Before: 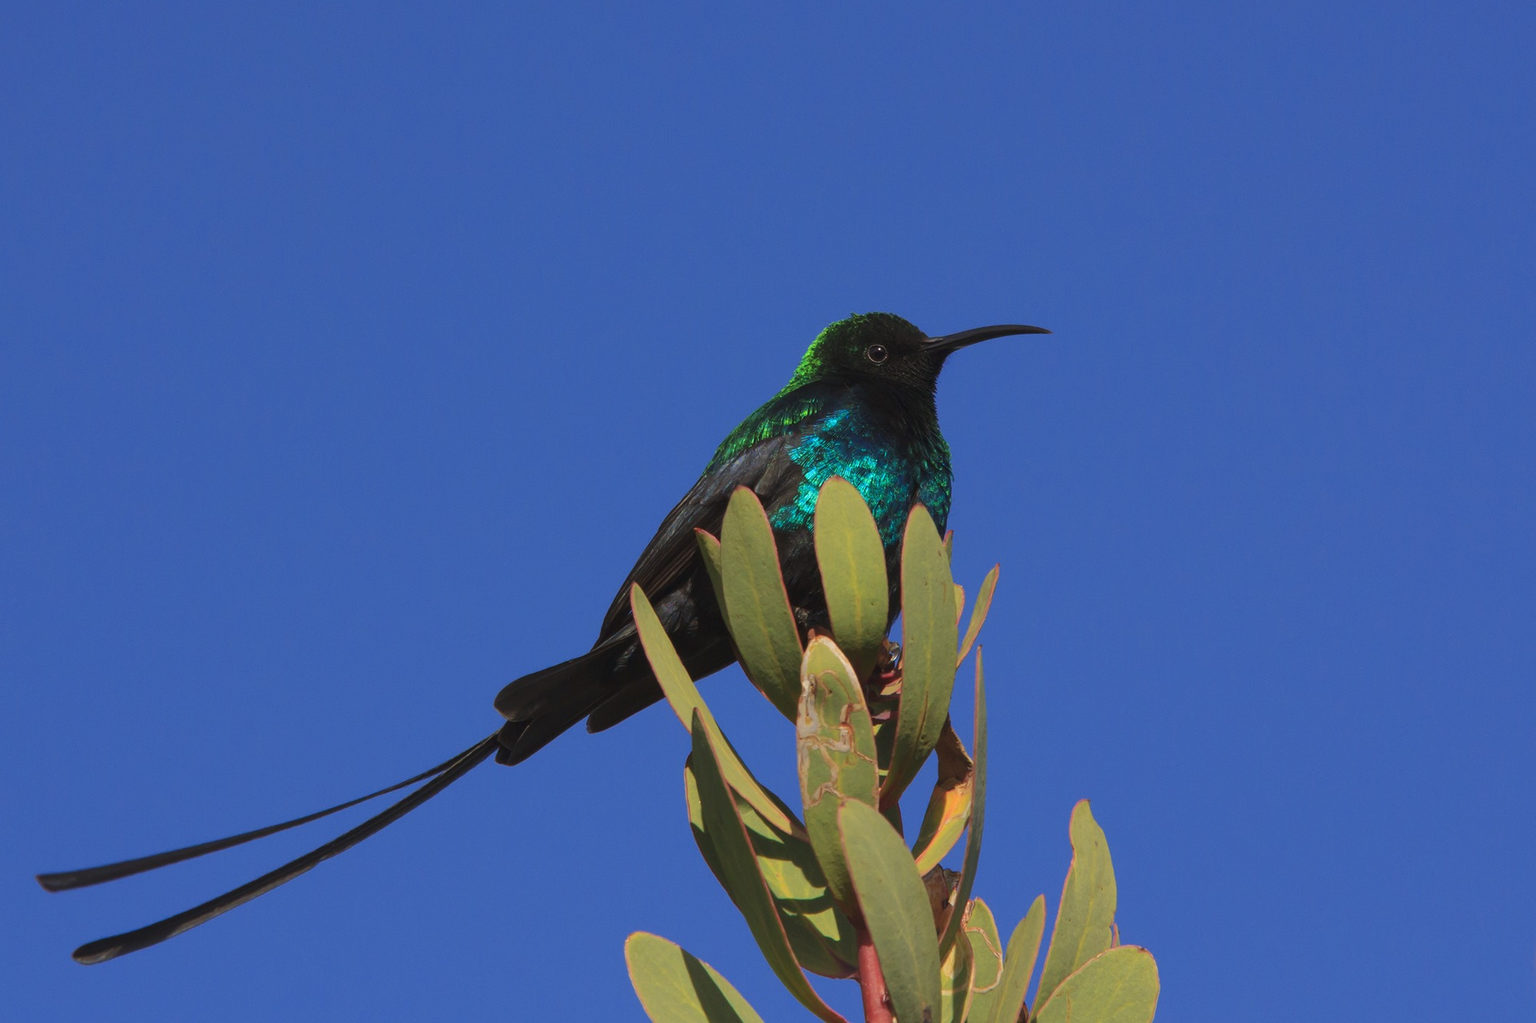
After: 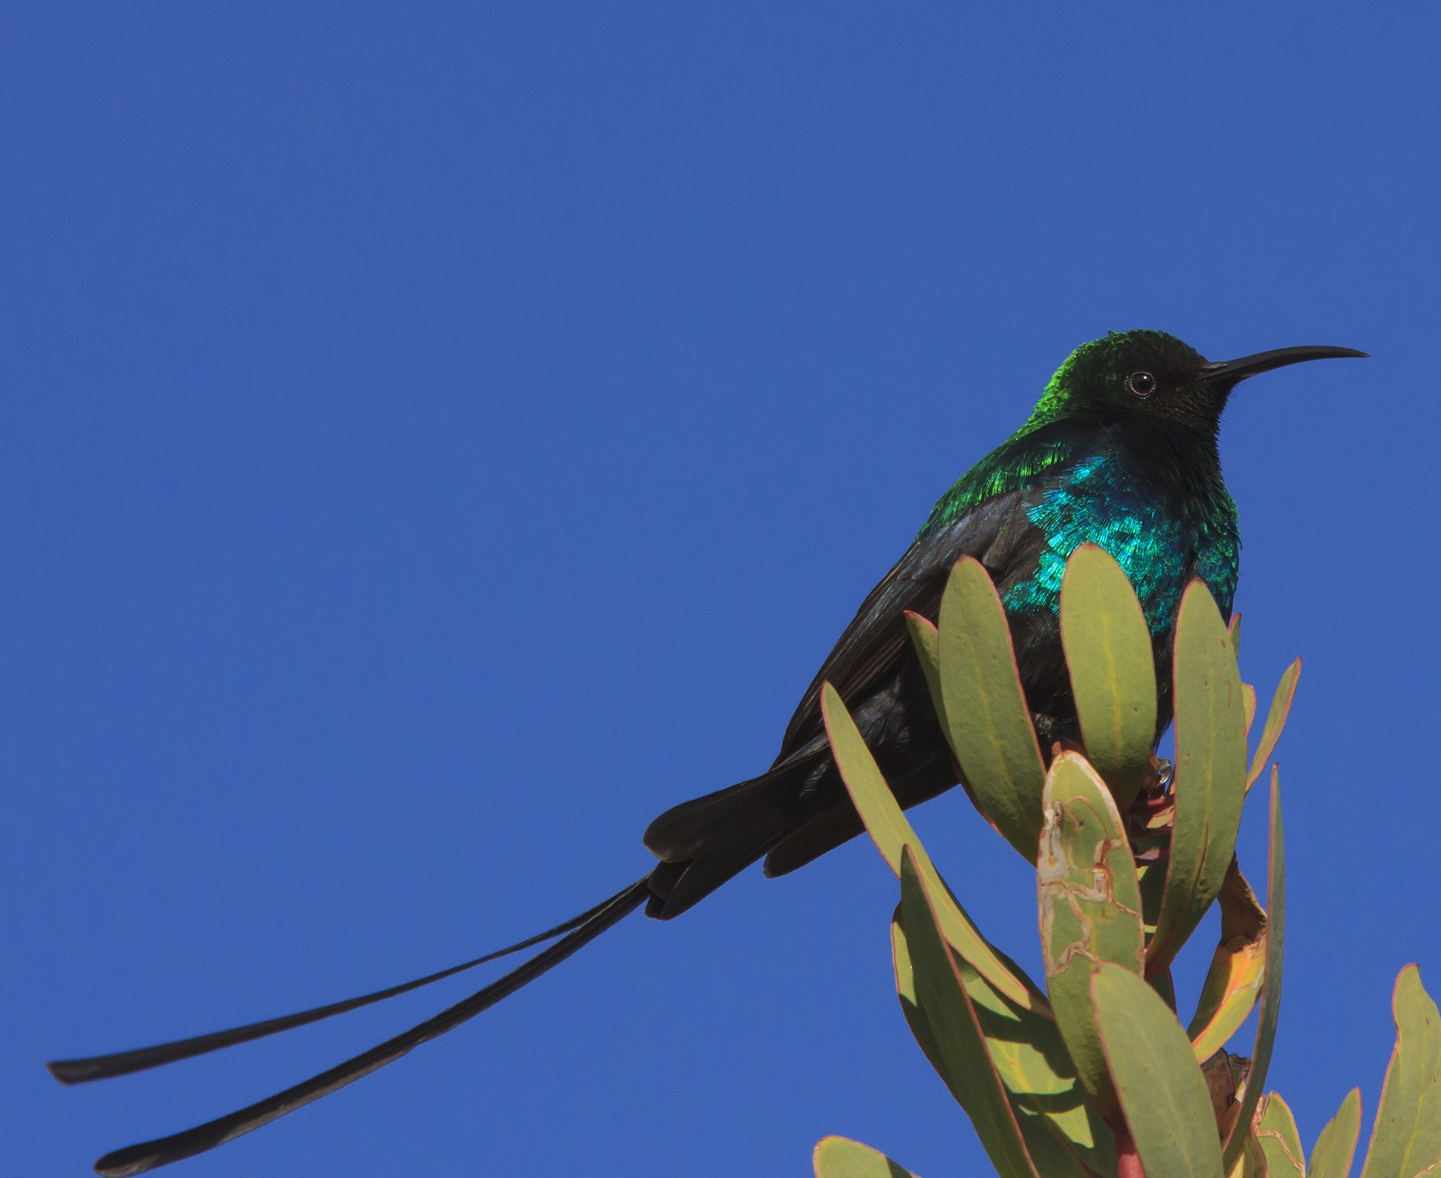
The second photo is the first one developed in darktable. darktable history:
crop: top 5.794%, right 27.906%, bottom 5.706%
